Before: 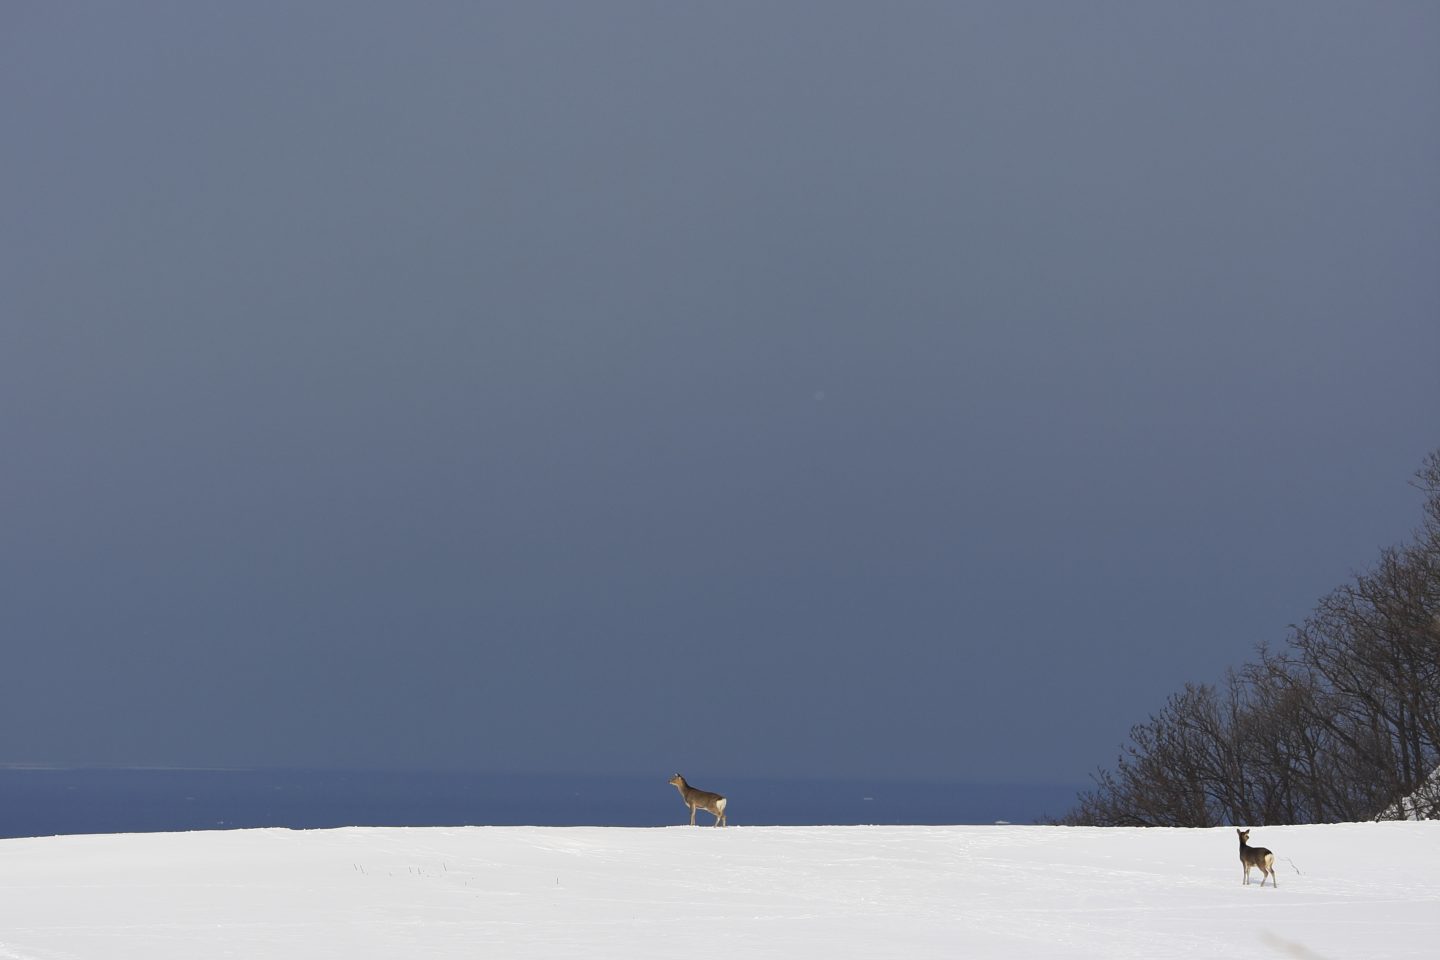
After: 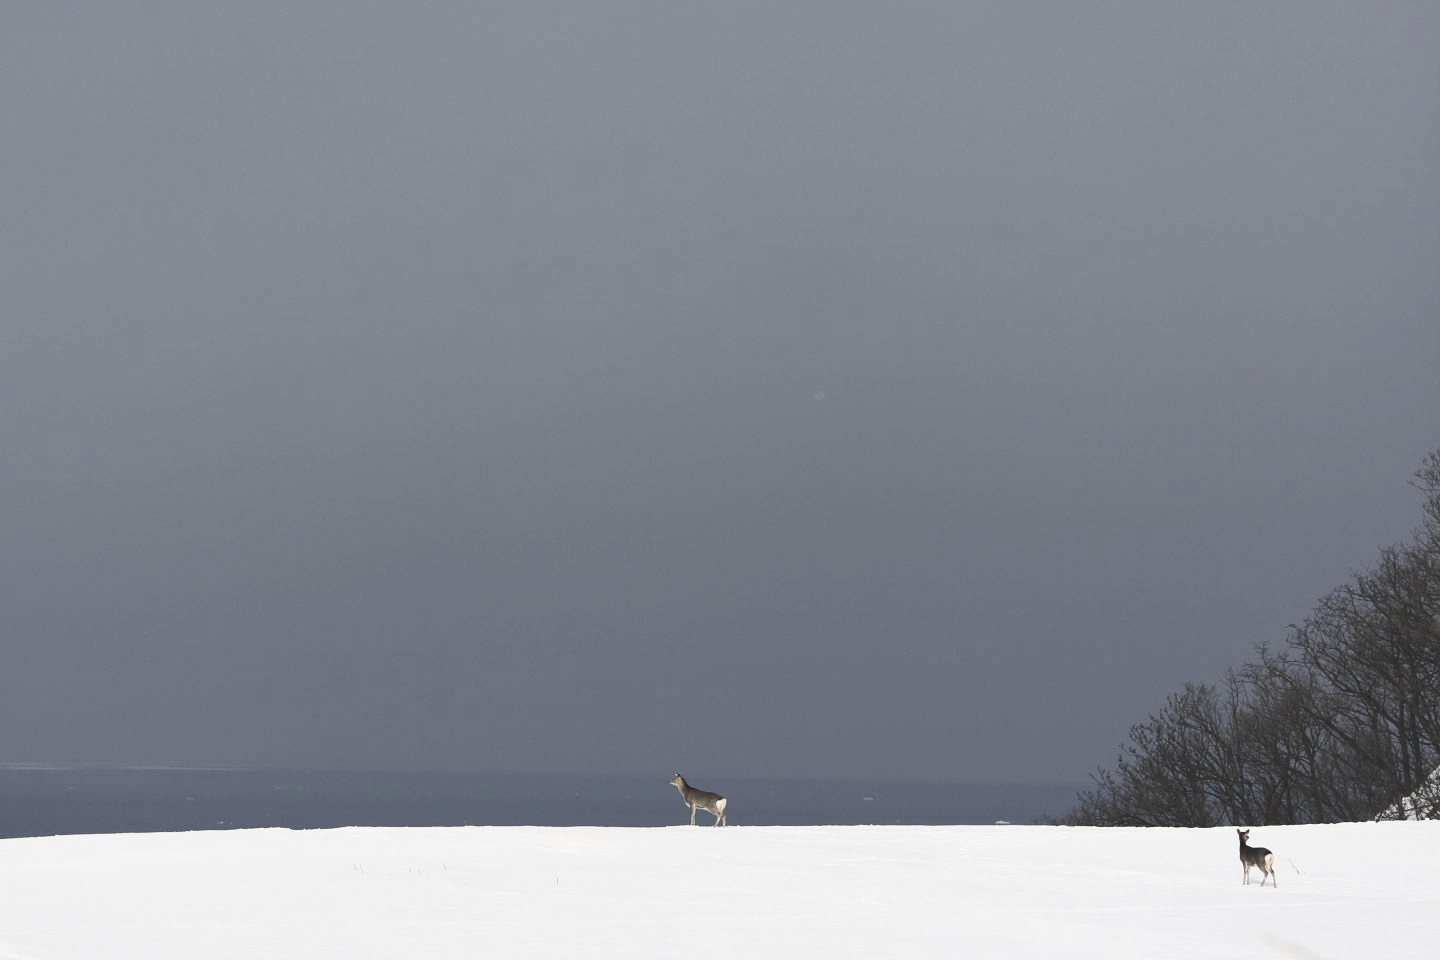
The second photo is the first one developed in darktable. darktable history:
contrast brightness saturation: contrast 0.238, brightness 0.086
color balance rgb: global offset › luminance 1.493%, perceptual saturation grading › global saturation -28.183%, perceptual saturation grading › highlights -20.418%, perceptual saturation grading › mid-tones -23.891%, perceptual saturation grading › shadows -23.842%
